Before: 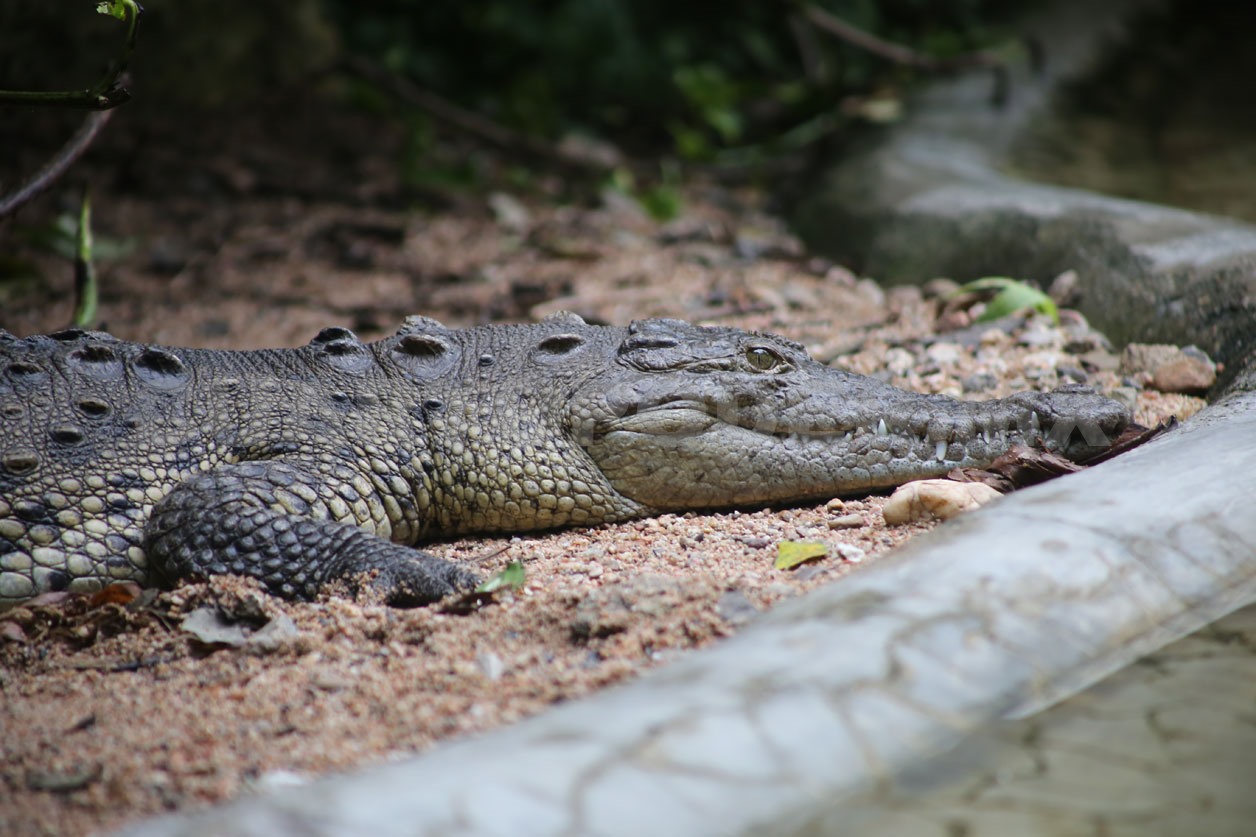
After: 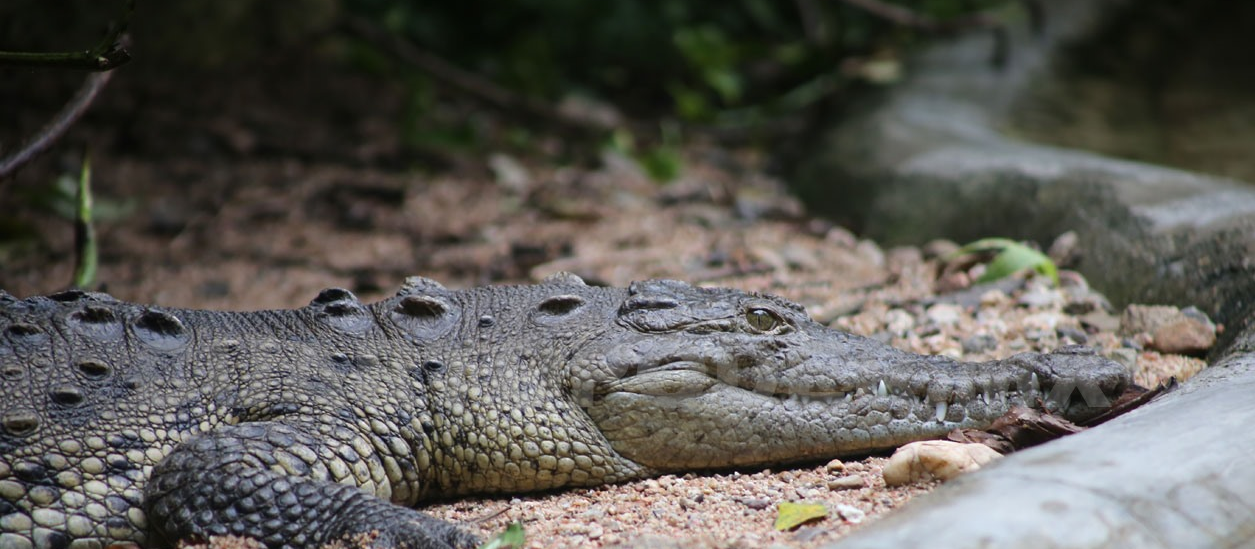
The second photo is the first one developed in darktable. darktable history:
tone equalizer: on, module defaults
crop and rotate: top 4.848%, bottom 29.503%
